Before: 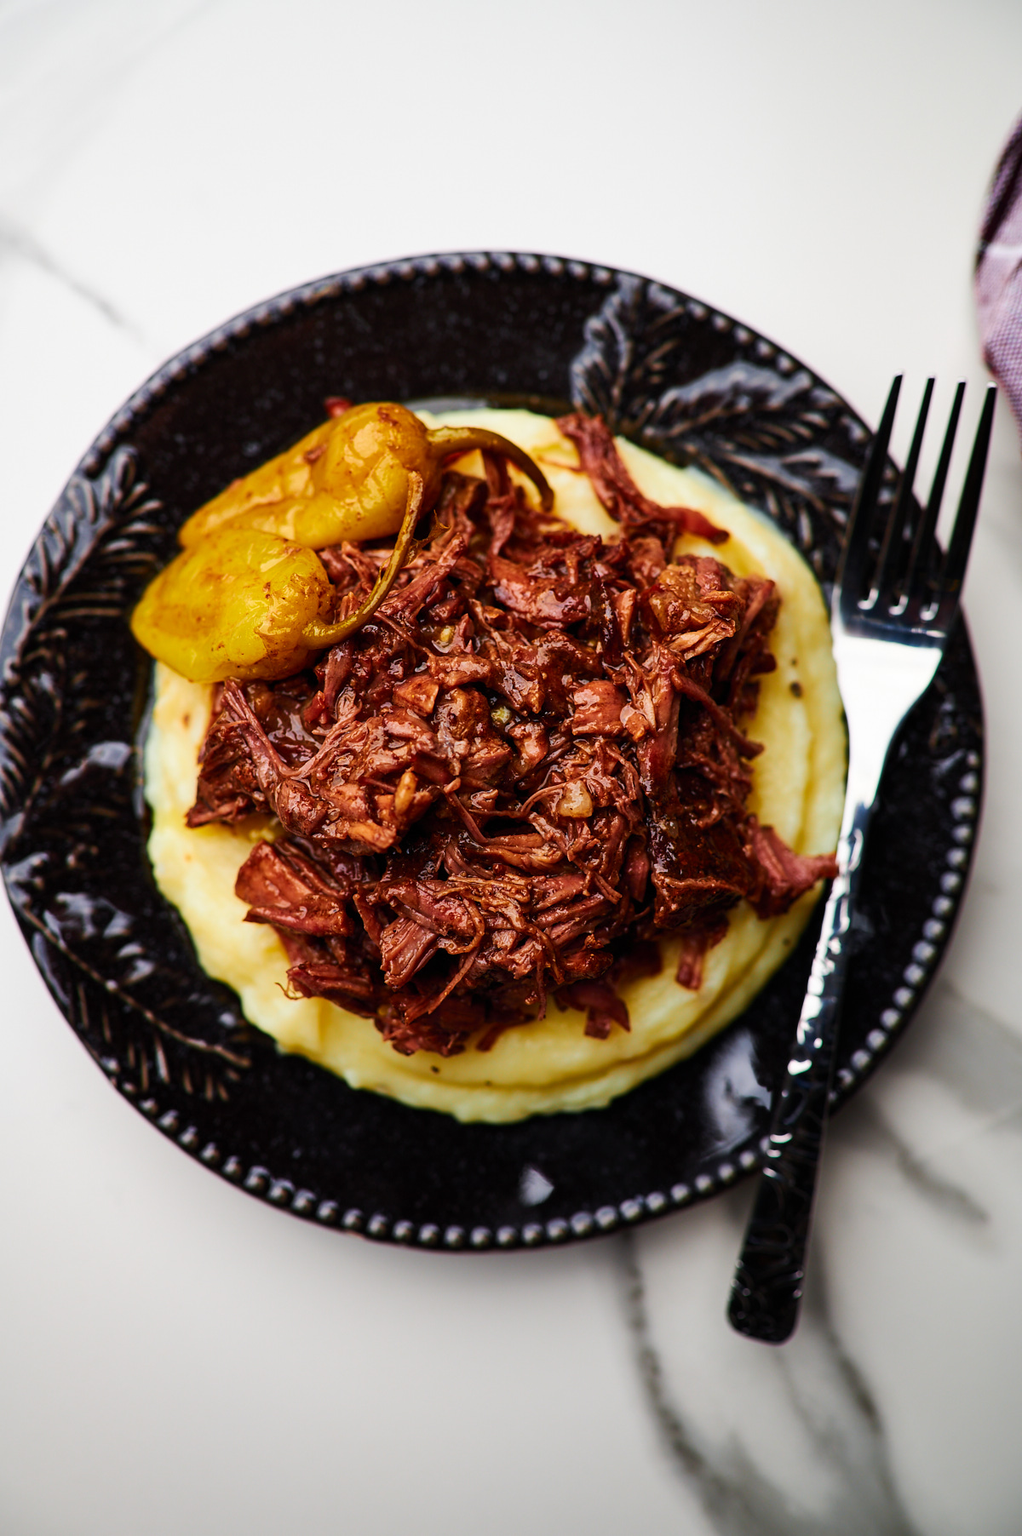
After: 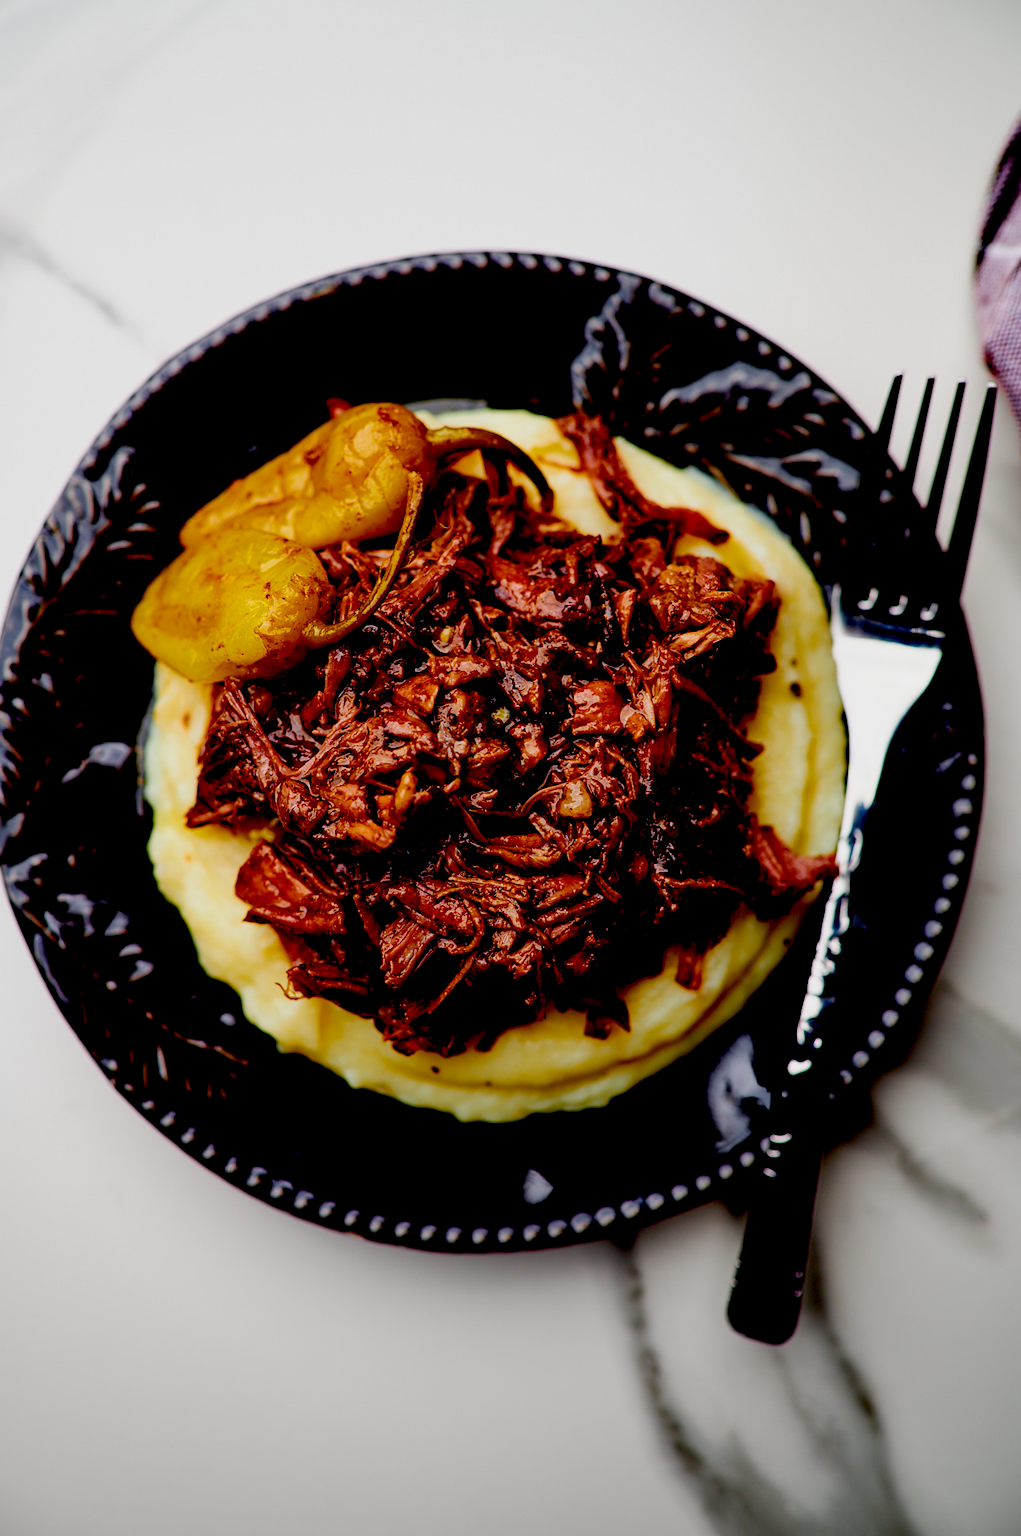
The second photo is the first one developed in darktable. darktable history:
exposure: black level correction 0.045, exposure -0.229 EV, compensate highlight preservation false
